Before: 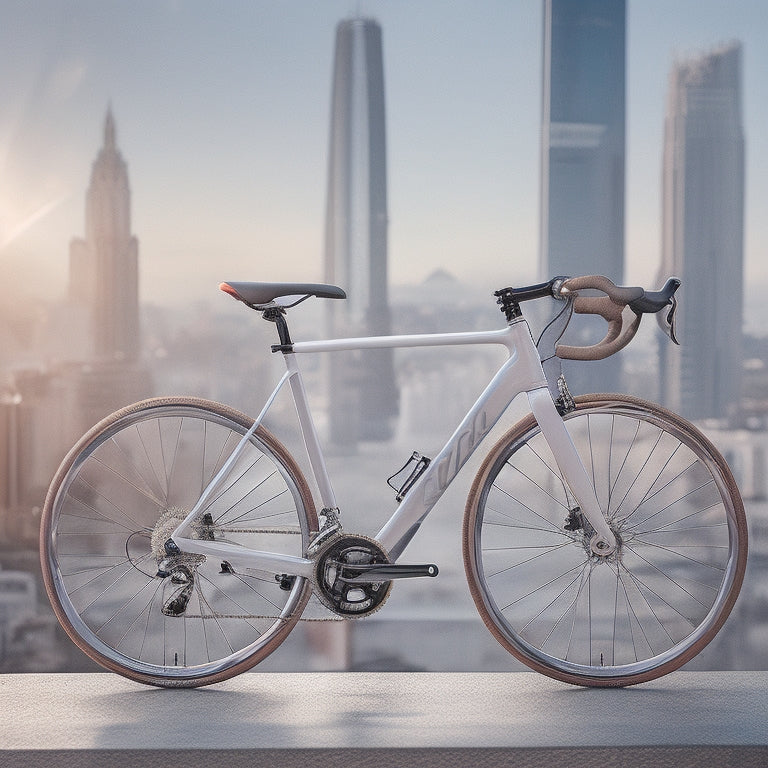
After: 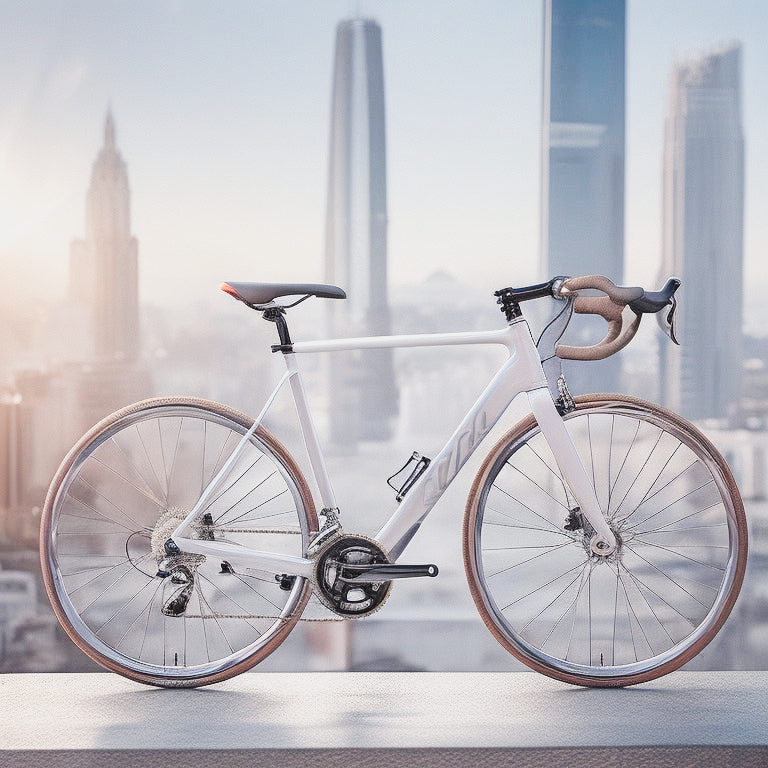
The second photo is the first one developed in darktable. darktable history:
tone curve: curves: ch0 [(0, 0.029) (0.087, 0.084) (0.227, 0.239) (0.46, 0.576) (0.657, 0.796) (0.861, 0.932) (0.997, 0.951)]; ch1 [(0, 0) (0.353, 0.344) (0.45, 0.46) (0.502, 0.494) (0.534, 0.523) (0.573, 0.576) (0.602, 0.631) (0.647, 0.669) (1, 1)]; ch2 [(0, 0) (0.333, 0.346) (0.385, 0.395) (0.44, 0.466) (0.5, 0.493) (0.521, 0.56) (0.553, 0.579) (0.573, 0.599) (0.667, 0.777) (1, 1)], preserve colors none
